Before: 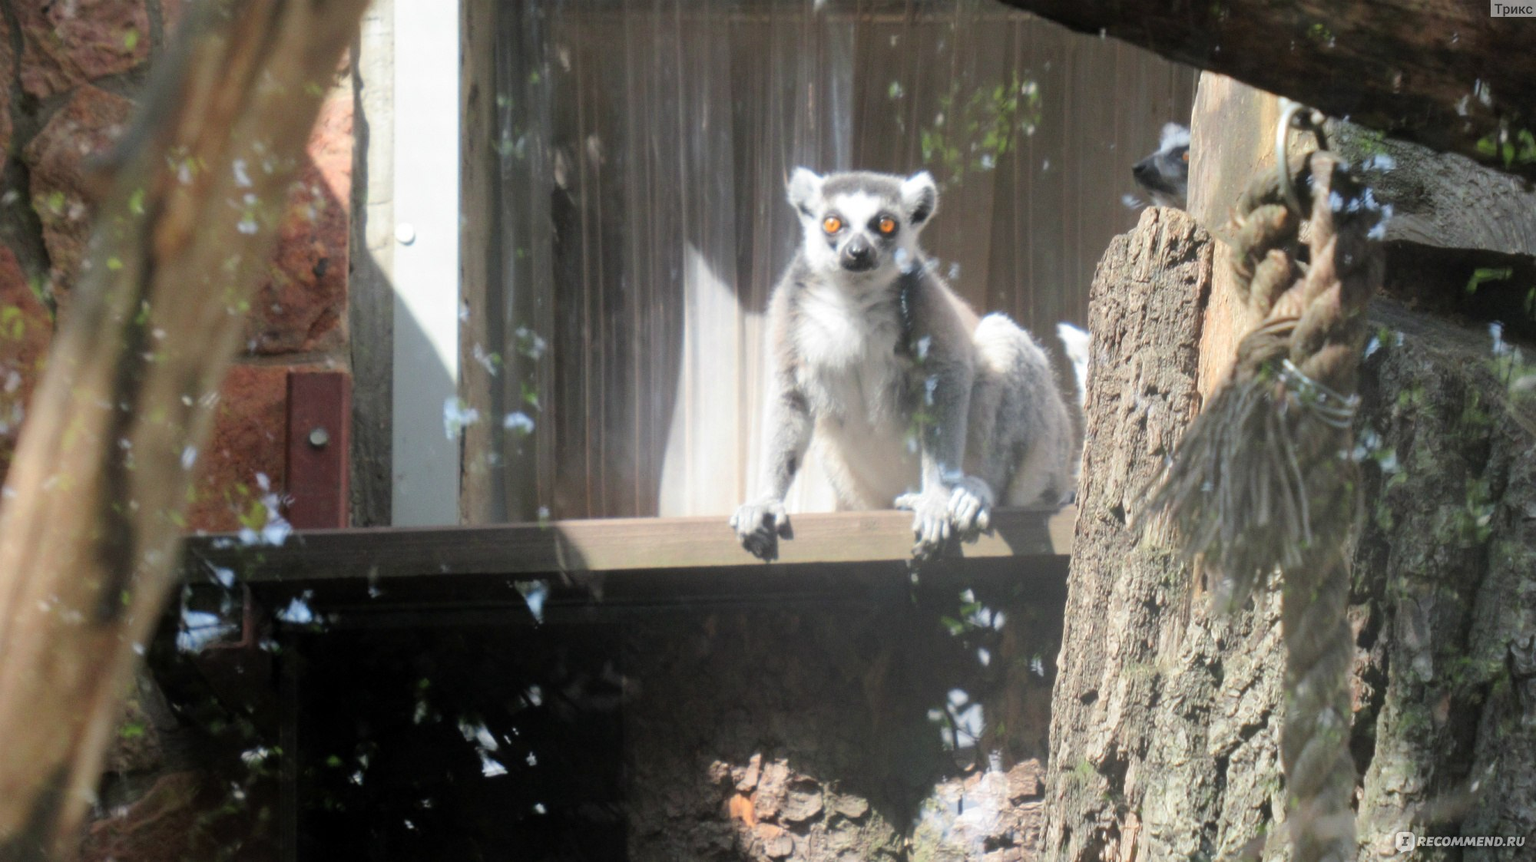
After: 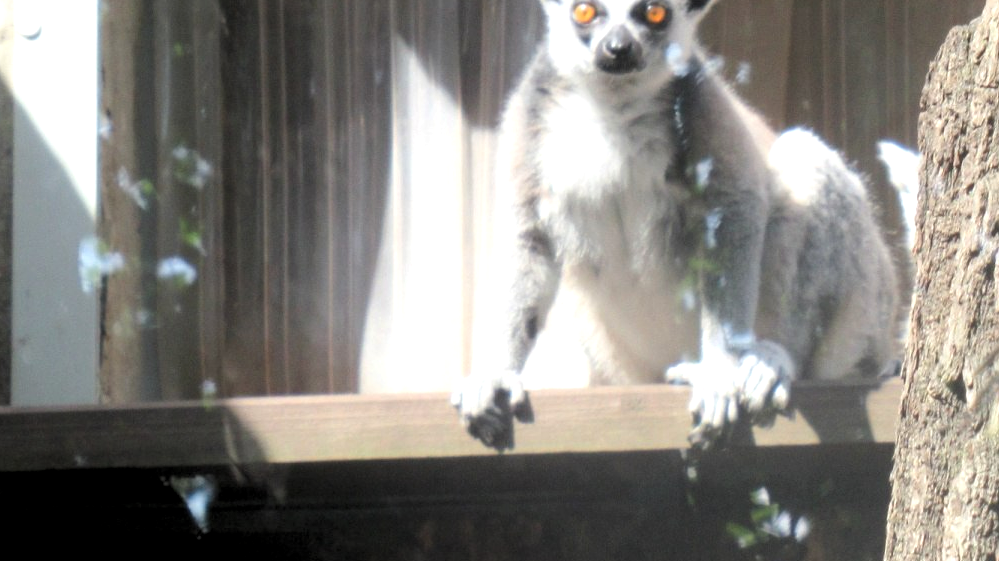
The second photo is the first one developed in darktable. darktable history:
crop: left 25%, top 25%, right 25%, bottom 25%
levels: levels [0.055, 0.477, 0.9]
